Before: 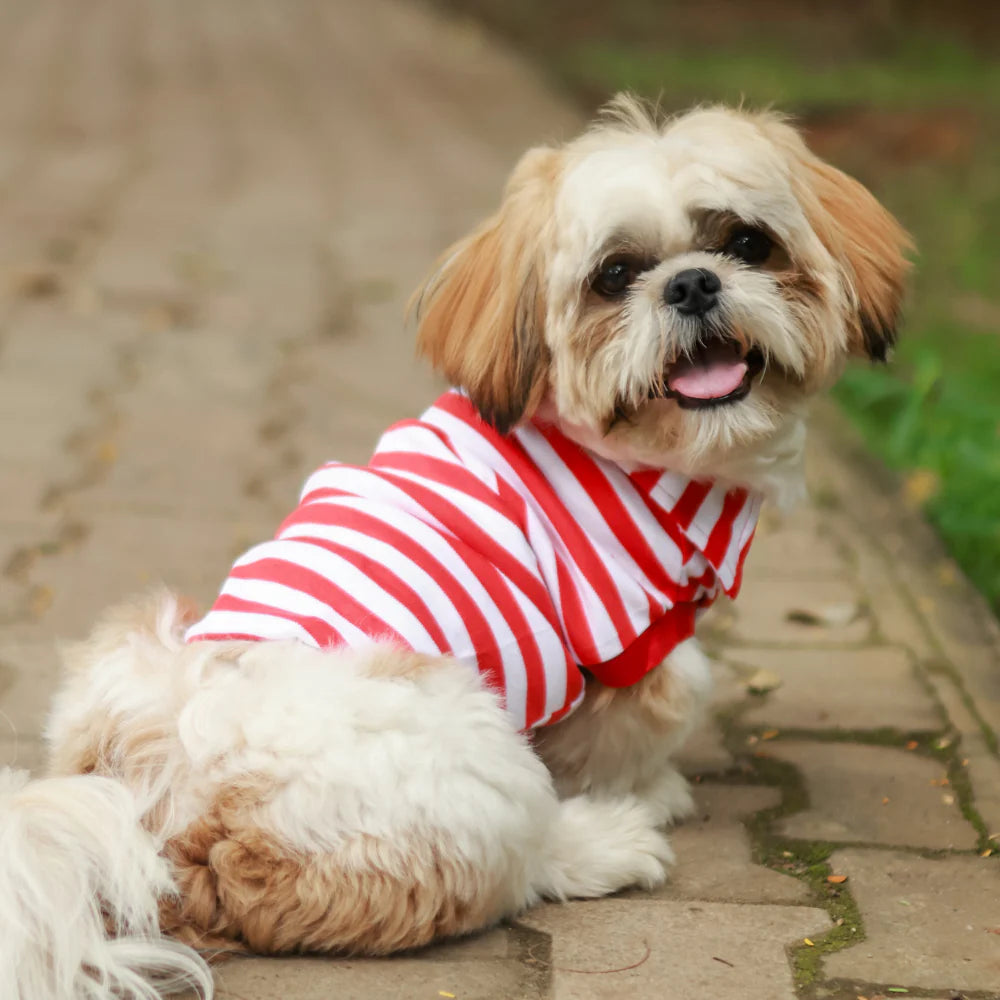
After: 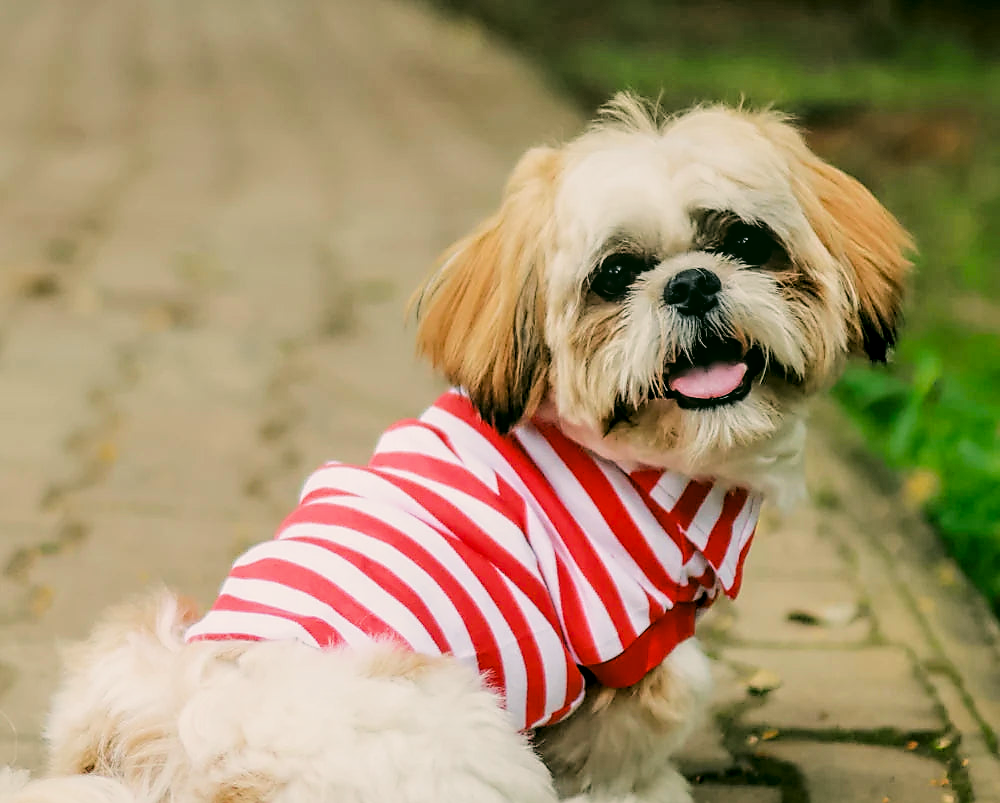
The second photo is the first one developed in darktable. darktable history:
filmic rgb: black relative exposure -5.13 EV, white relative exposure 3.99 EV, hardness 2.88, contrast 1.396, highlights saturation mix -28.59%
local contrast: on, module defaults
color correction: highlights a* 4.47, highlights b* 4.99, shadows a* -8.21, shadows b* 4.78
exposure: compensate highlight preservation false
crop: bottom 19.656%
sharpen: radius 1.355, amount 1.244, threshold 0.77
color balance rgb: power › luminance -7.58%, power › chroma 1.121%, power › hue 217.31°, global offset › luminance 0.718%, linear chroma grading › global chroma 15.254%, perceptual saturation grading › global saturation -0.107%, perceptual brilliance grading › mid-tones 10.028%, perceptual brilliance grading › shadows 15.744%, global vibrance 20%
